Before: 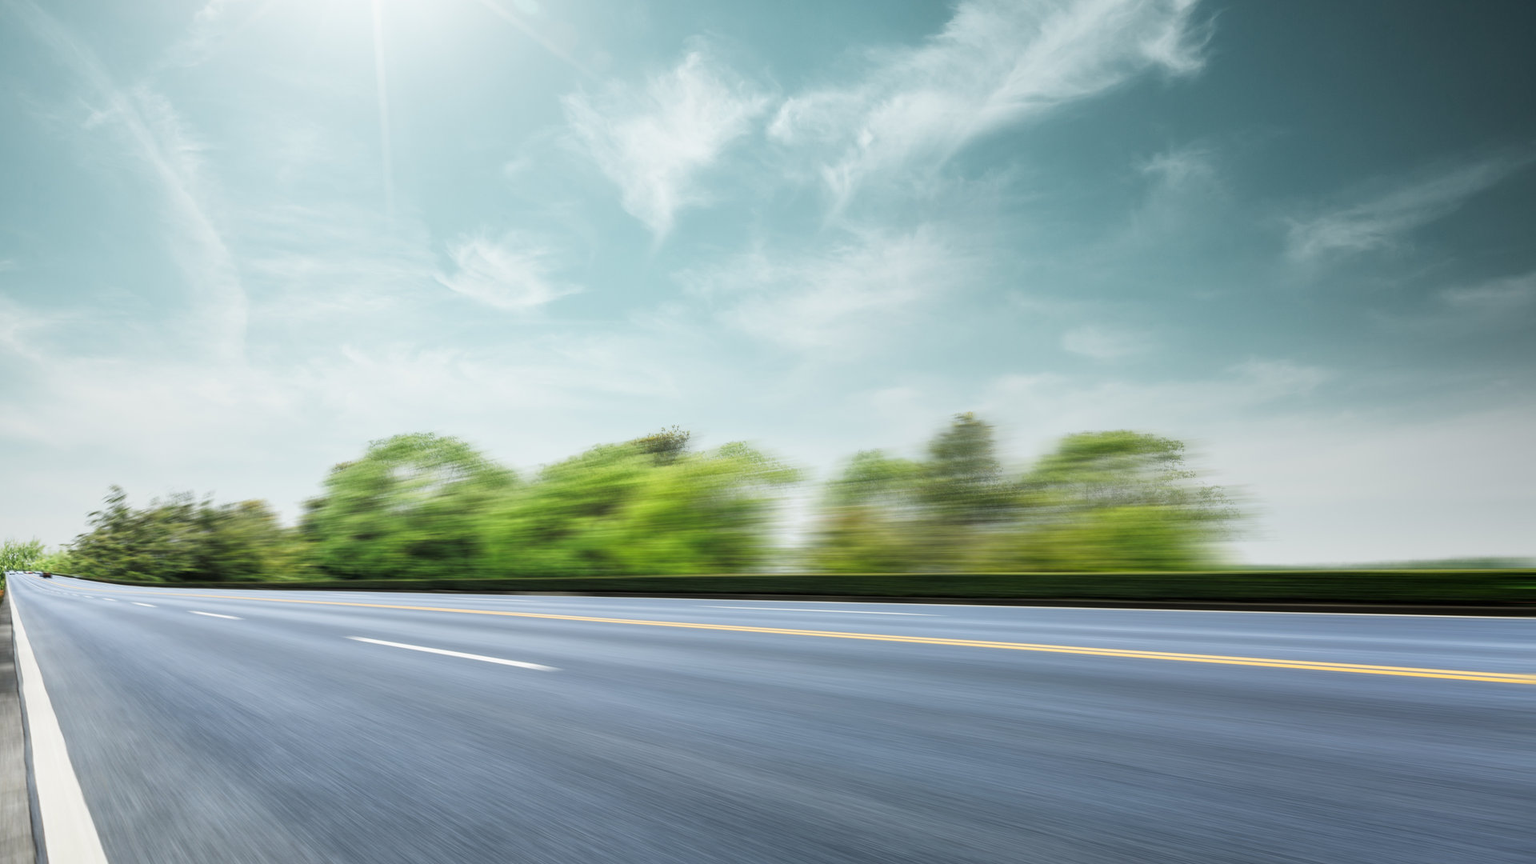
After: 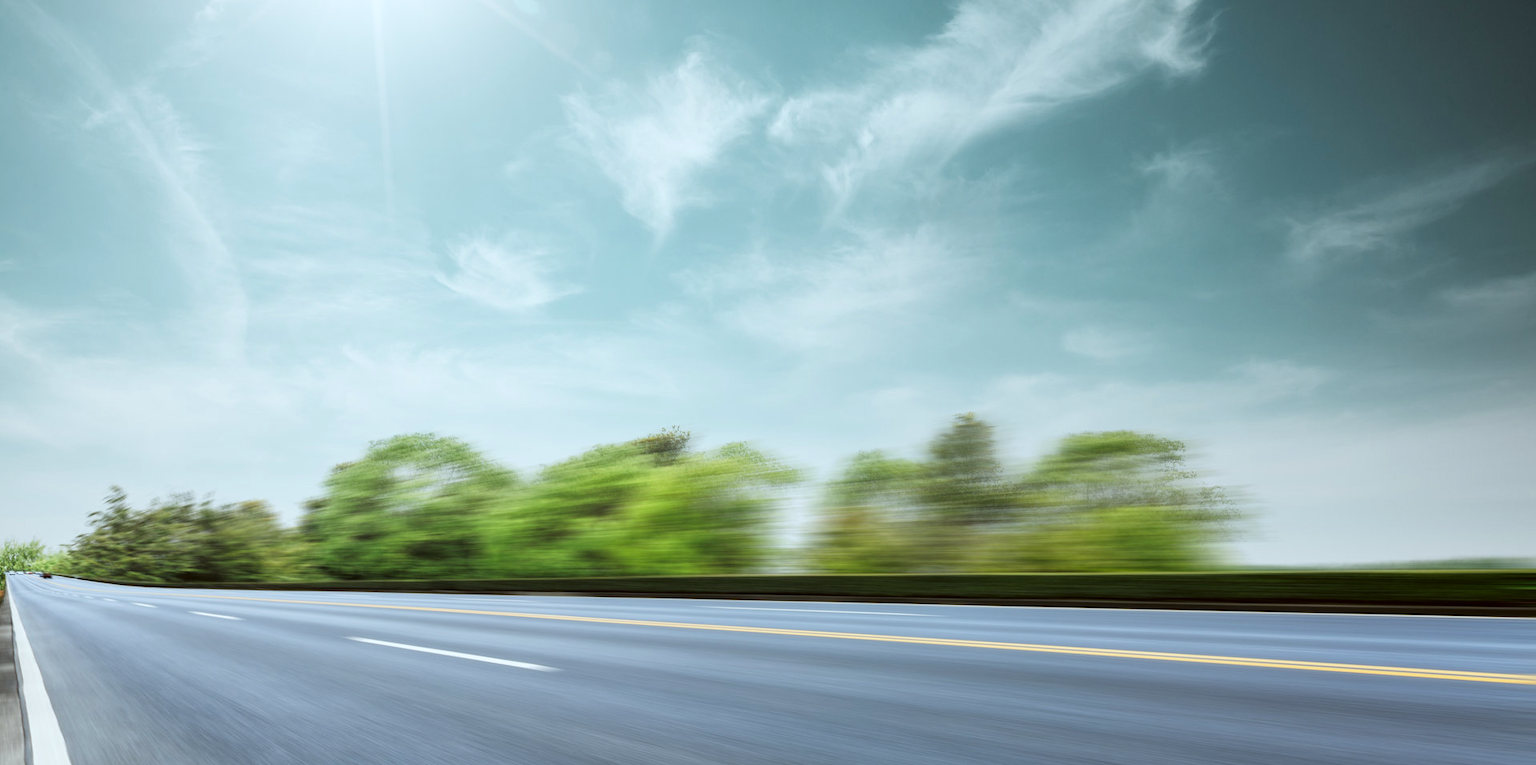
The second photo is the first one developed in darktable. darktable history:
crop and rotate: top 0%, bottom 11.434%
color correction: highlights a* -3.68, highlights b* -6.23, shadows a* 2.92, shadows b* 5.44
exposure: black level correction 0, exposure 1 EV, compensate exposure bias true, compensate highlight preservation false
